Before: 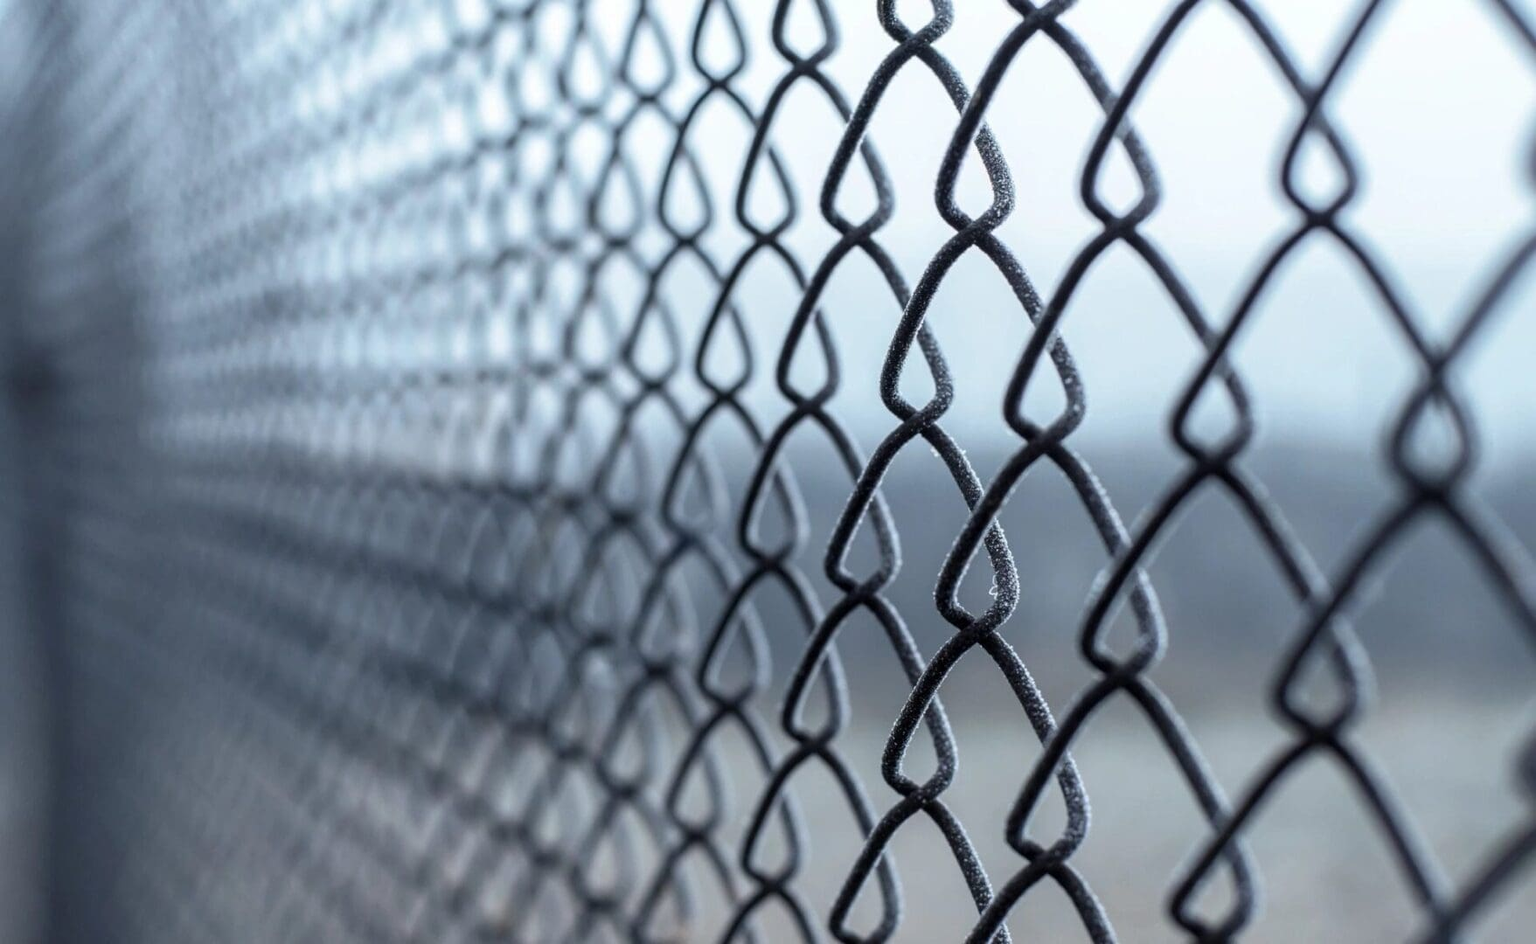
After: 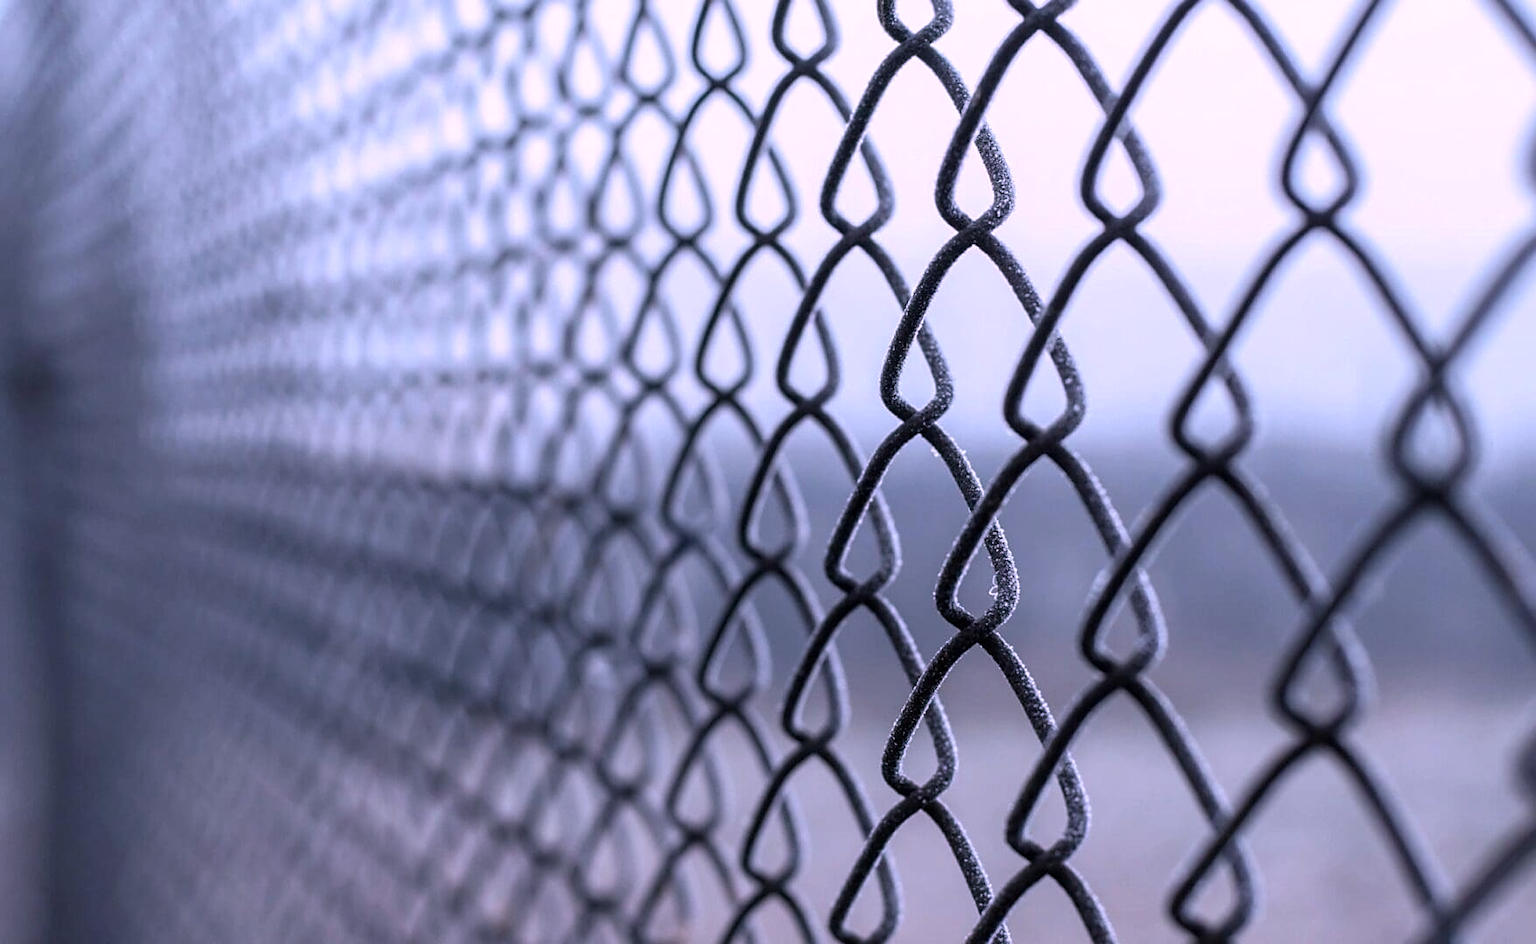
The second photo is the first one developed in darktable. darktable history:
sharpen: radius 1.864, amount 0.398, threshold 1.271
color correction: highlights a* 15.46, highlights b* -20.56
